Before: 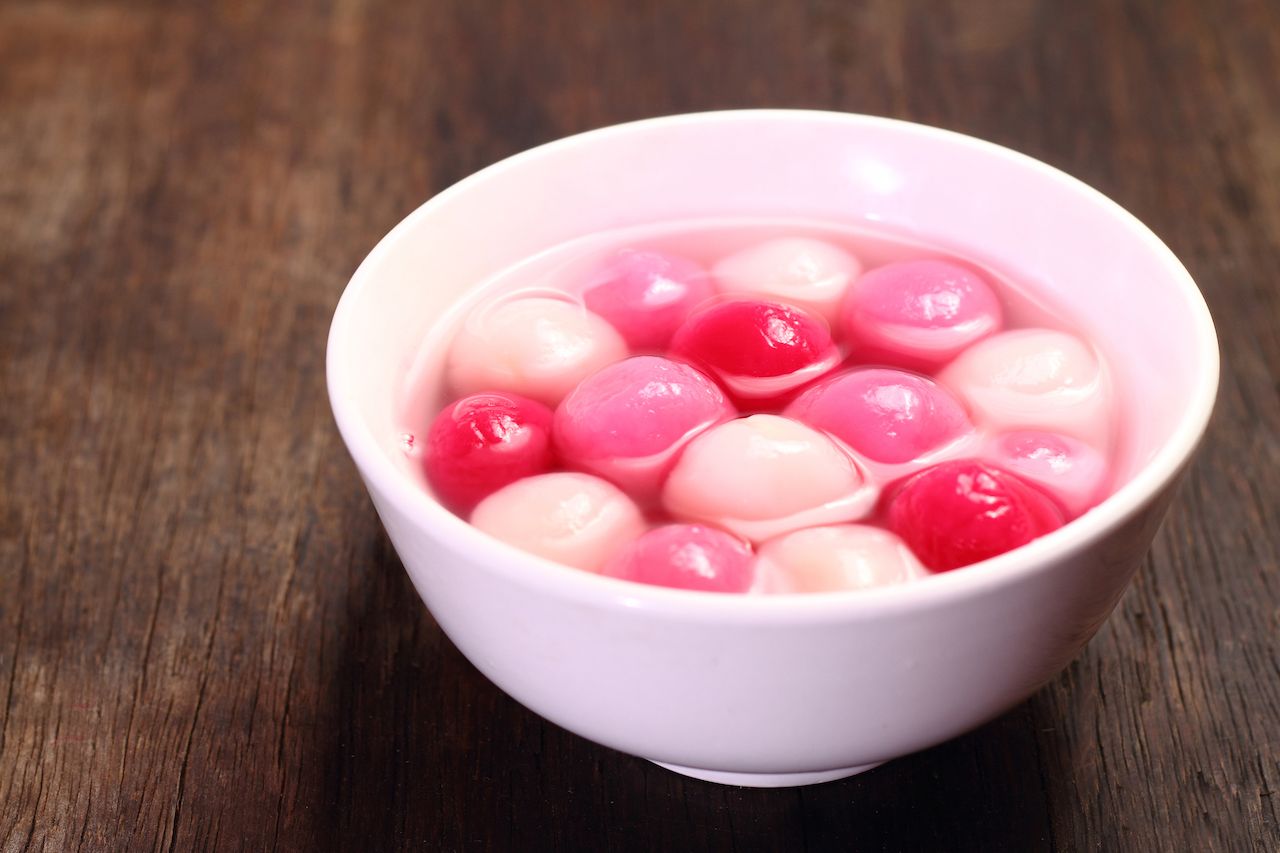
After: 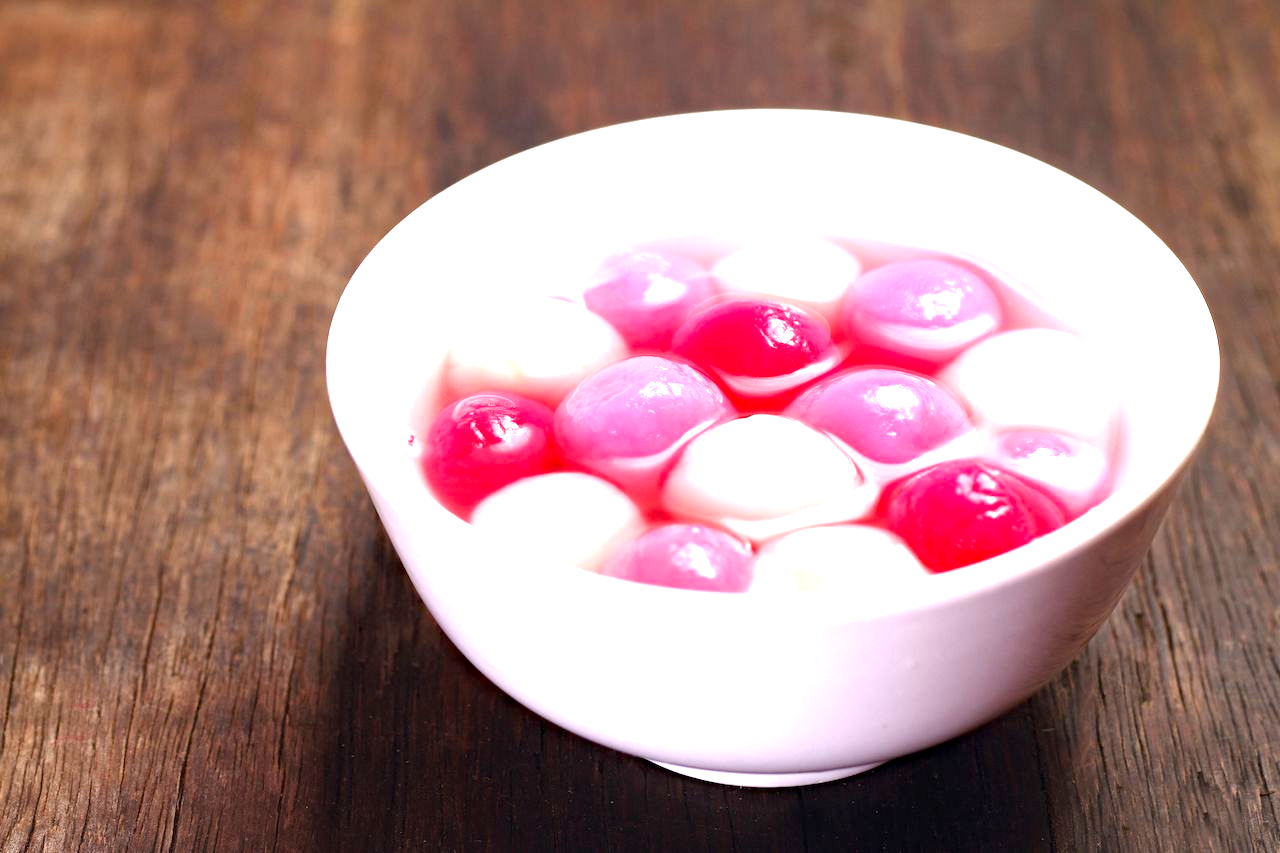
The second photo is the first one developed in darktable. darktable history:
exposure: exposure 1.152 EV, compensate highlight preservation false
haze removal: compatibility mode true, adaptive false
